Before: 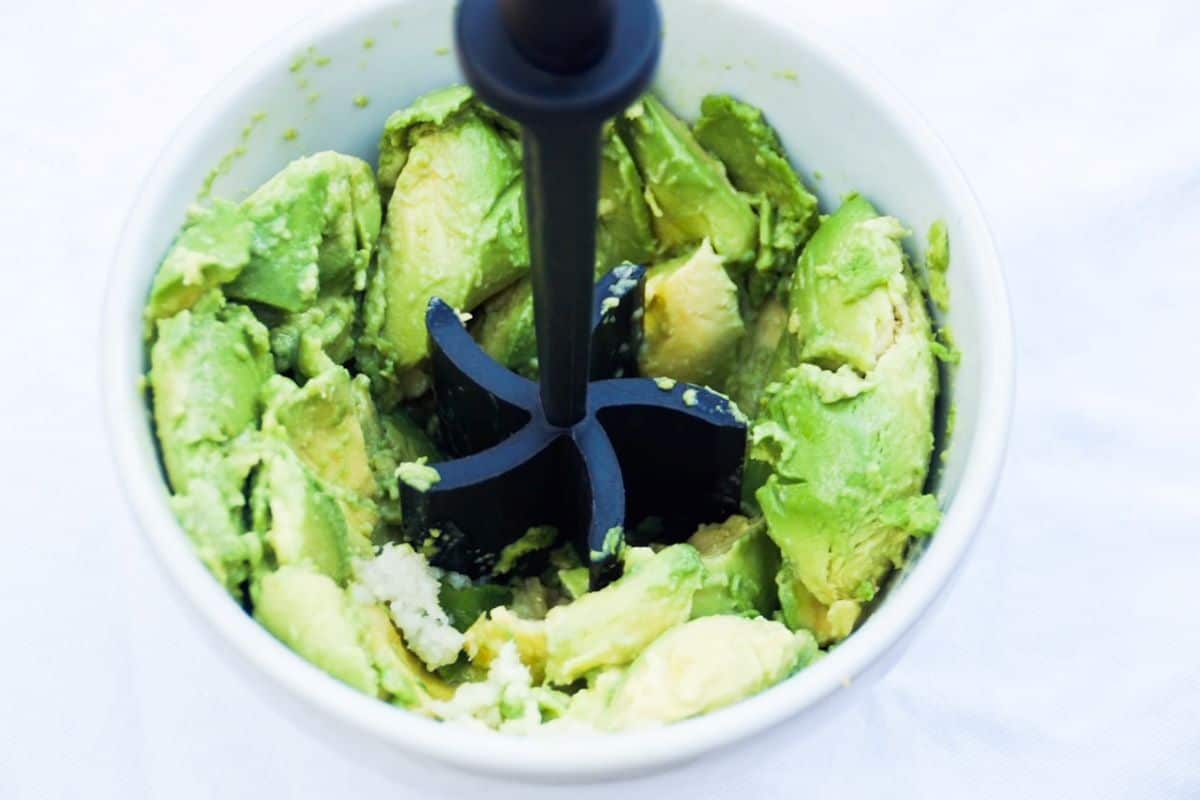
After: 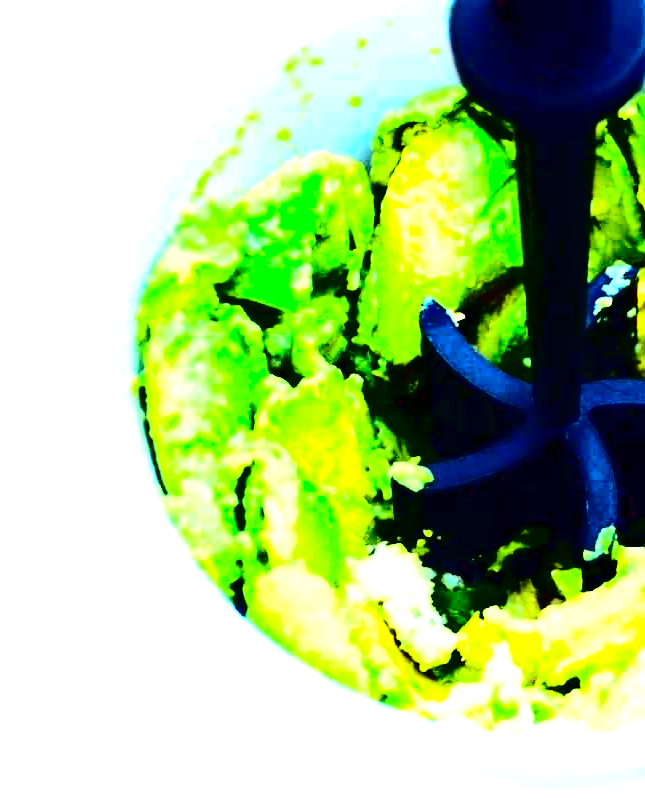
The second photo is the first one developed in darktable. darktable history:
contrast brightness saturation: contrast 0.77, brightness -1, saturation 1
exposure: black level correction 0, exposure 1.3 EV, compensate exposure bias true, compensate highlight preservation false
crop: left 0.587%, right 45.588%, bottom 0.086%
